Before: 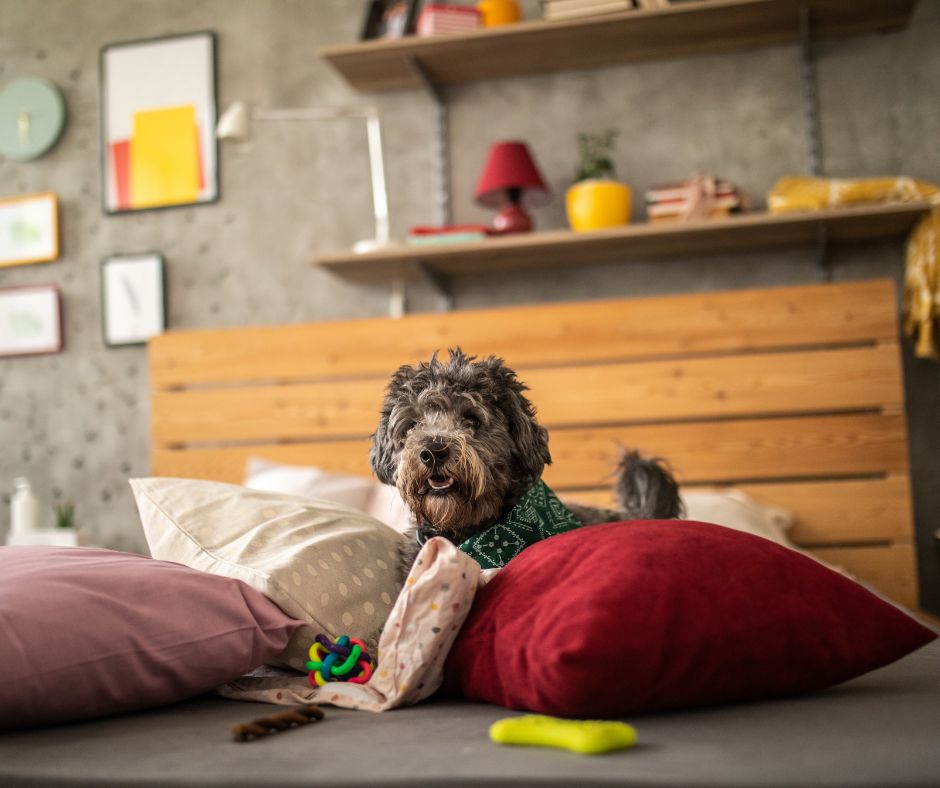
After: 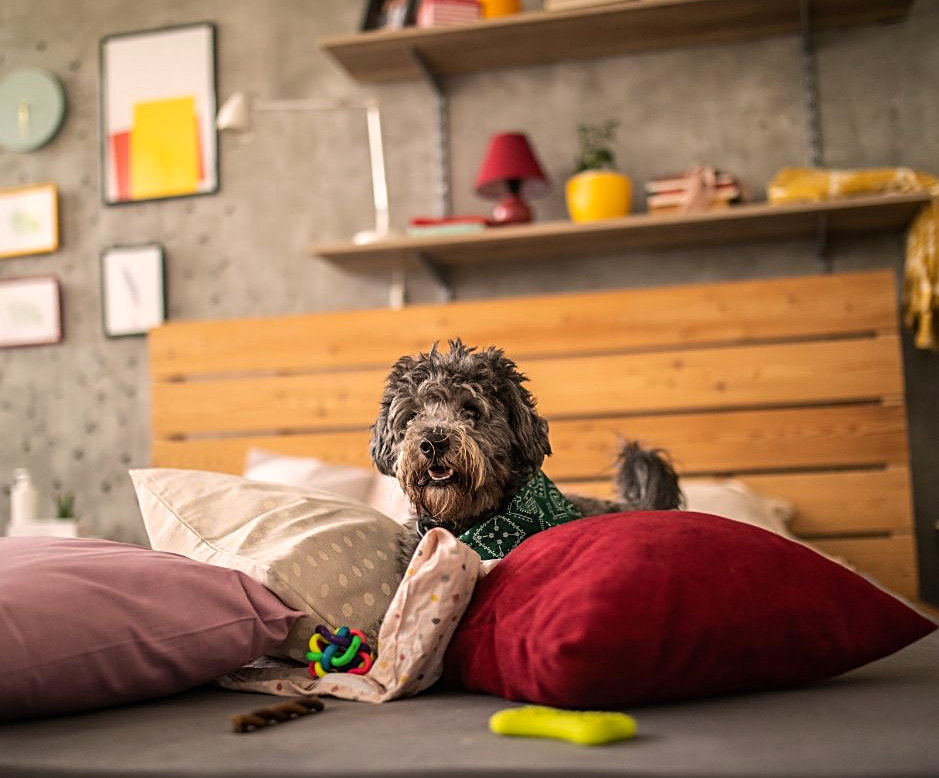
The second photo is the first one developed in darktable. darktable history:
sharpen: on, module defaults
crop: top 1.265%, right 0.003%
color correction: highlights a* 6.01, highlights b* 4.8
